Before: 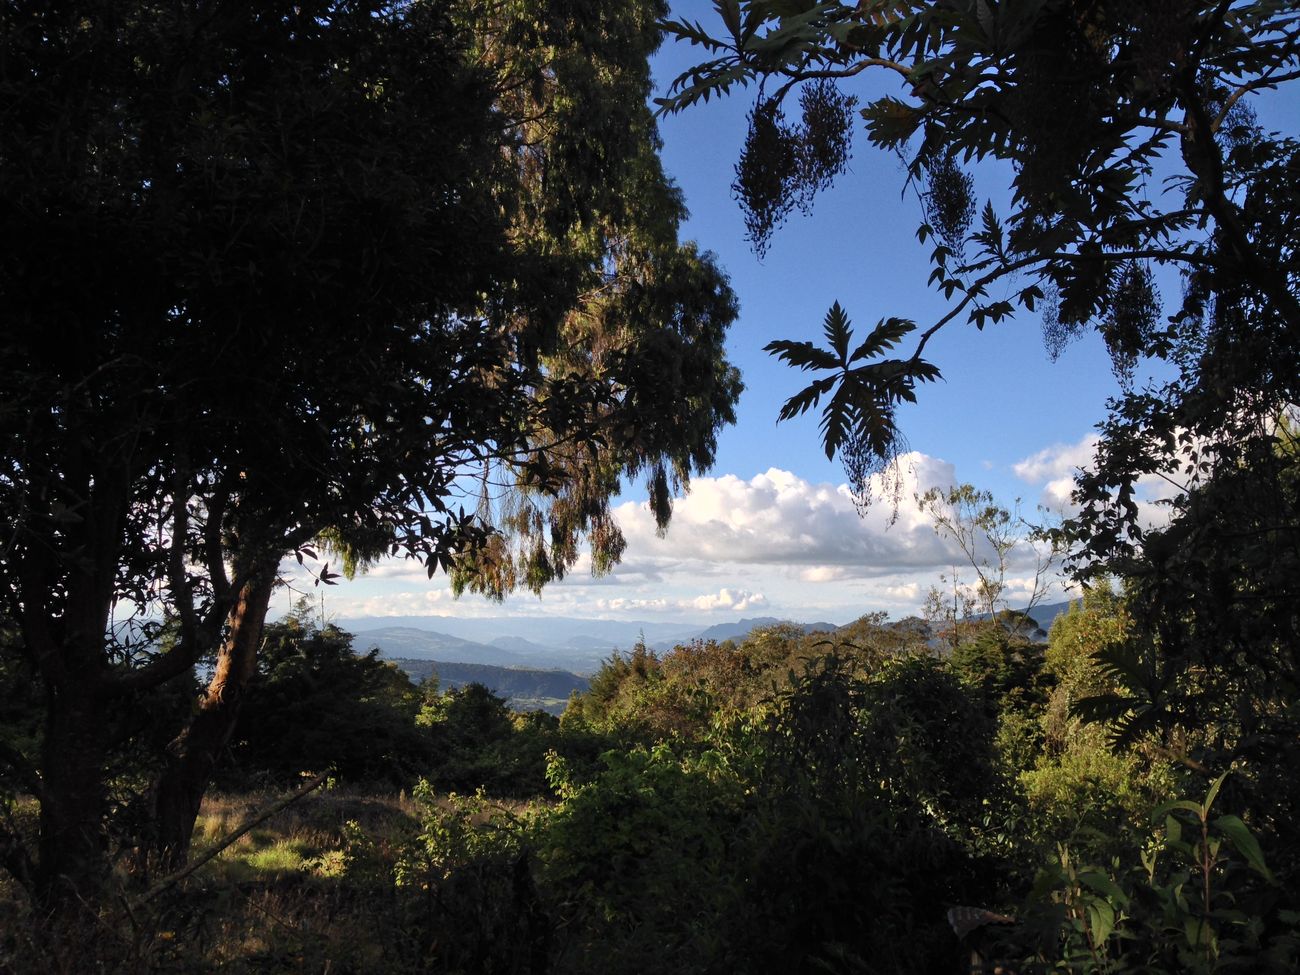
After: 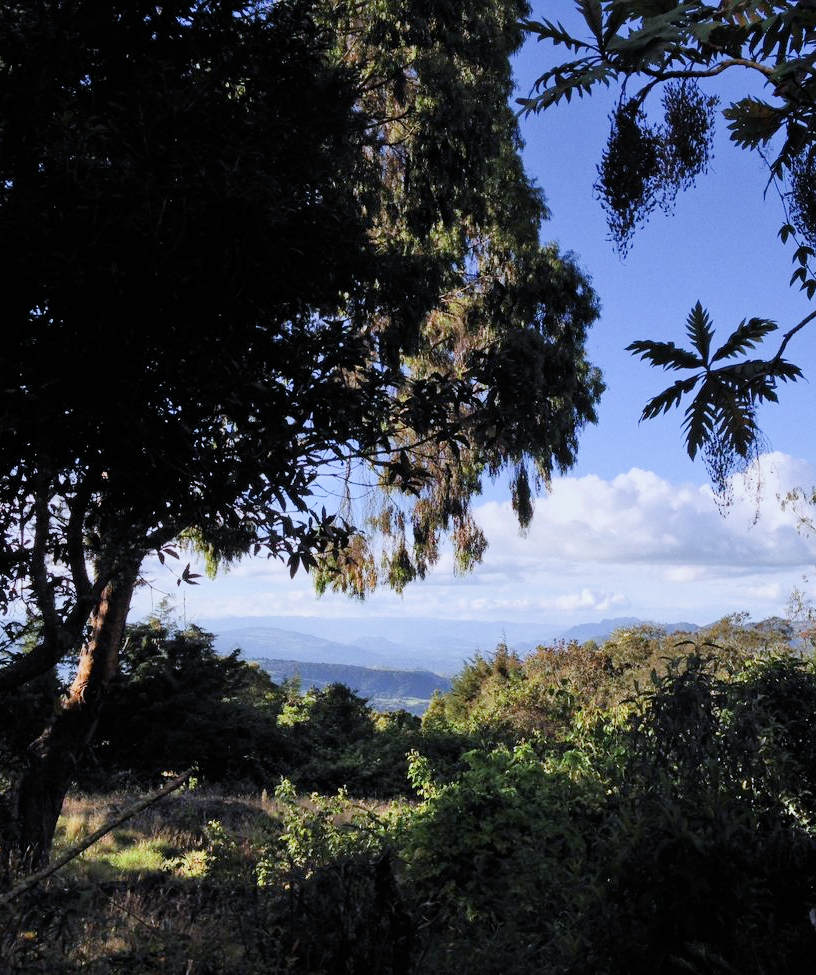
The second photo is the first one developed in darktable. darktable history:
tone equalizer: on, module defaults
crop: left 10.644%, right 26.528%
white balance: red 0.948, green 1.02, blue 1.176
filmic rgb: black relative exposure -7.65 EV, white relative exposure 4.56 EV, hardness 3.61
grain: coarseness 0.09 ISO, strength 10%
exposure: black level correction 0, exposure 1.2 EV, compensate exposure bias true, compensate highlight preservation false
graduated density: on, module defaults
